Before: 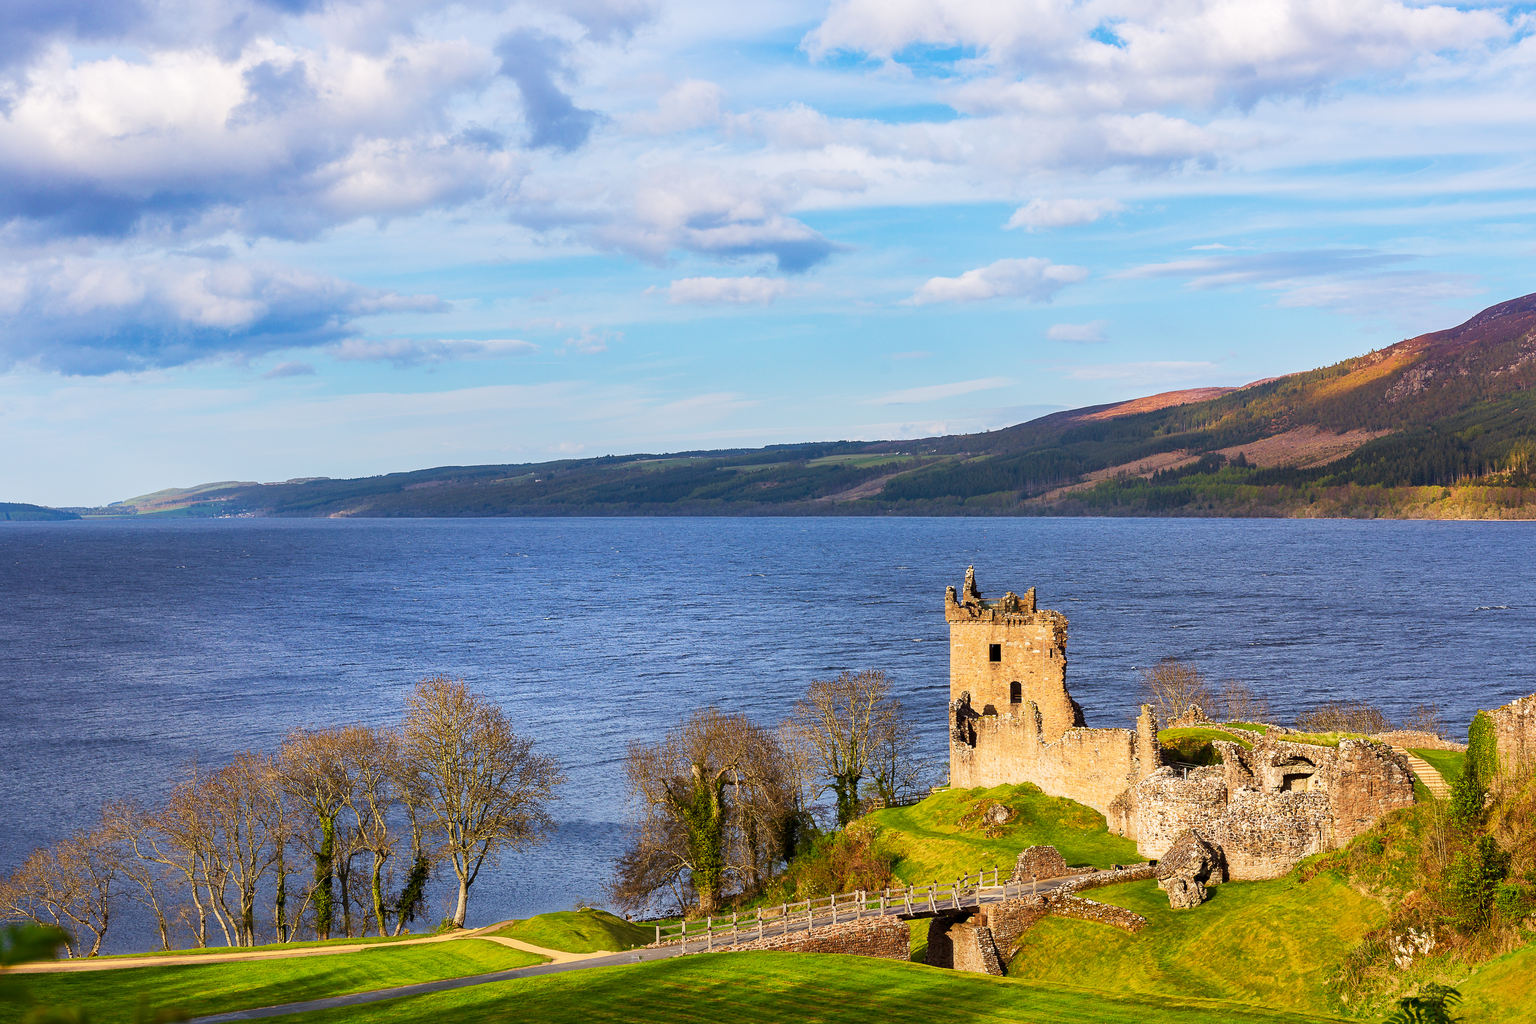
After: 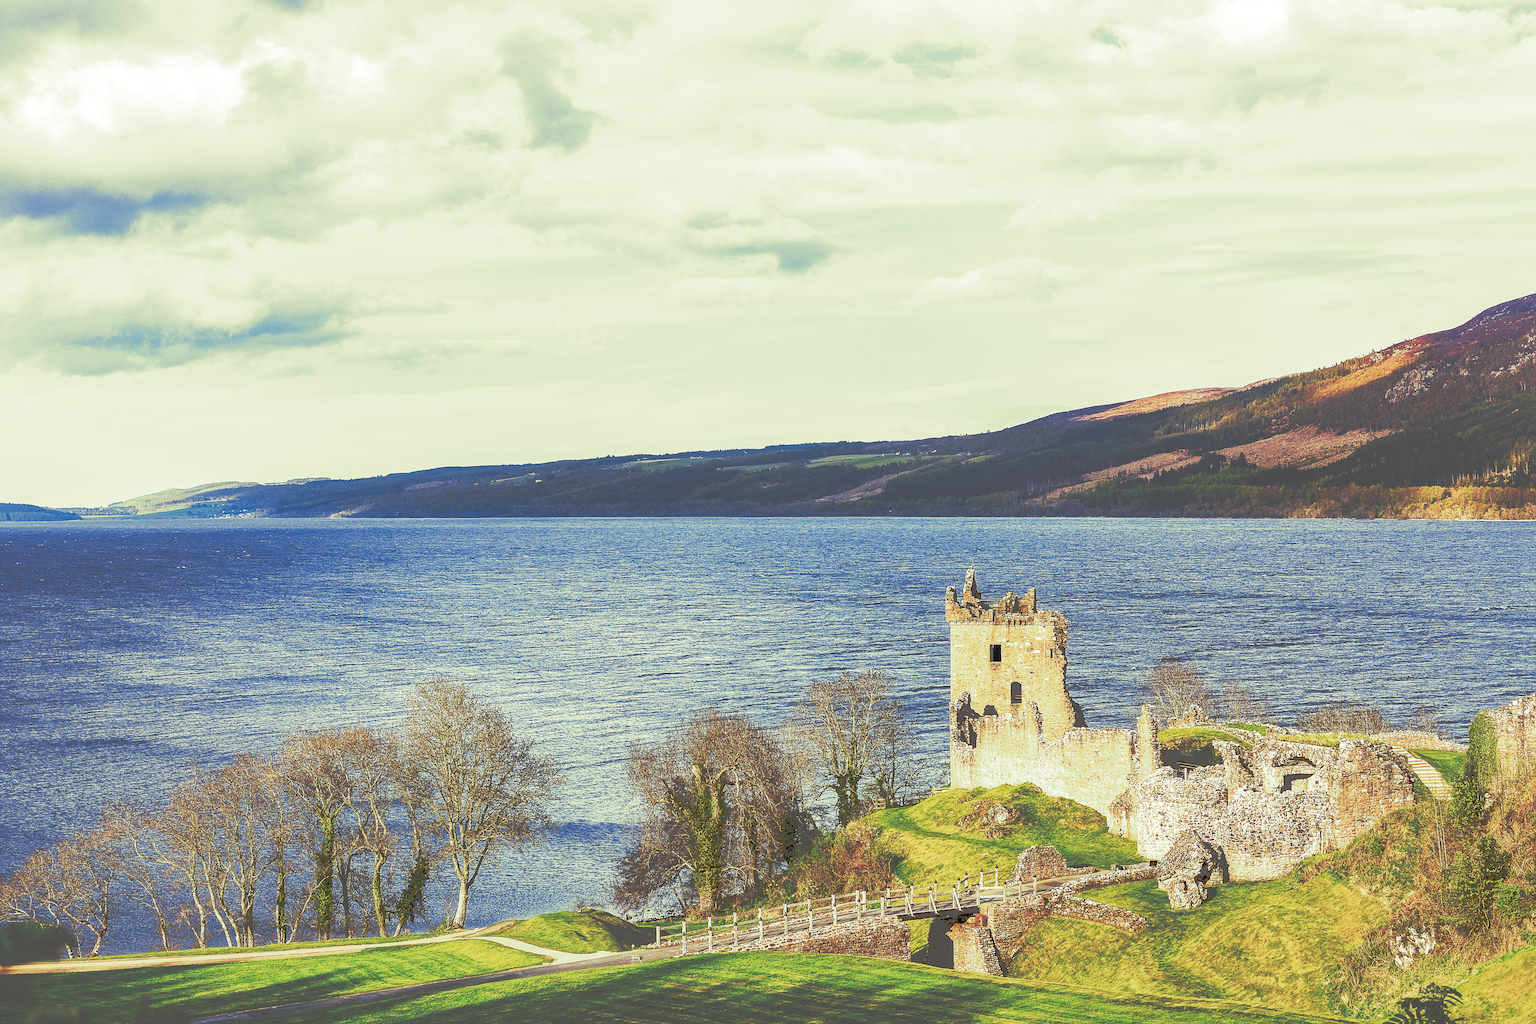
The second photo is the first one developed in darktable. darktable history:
local contrast: on, module defaults
tone curve: curves: ch0 [(0, 0) (0.003, 0.331) (0.011, 0.333) (0.025, 0.333) (0.044, 0.334) (0.069, 0.335) (0.1, 0.338) (0.136, 0.342) (0.177, 0.347) (0.224, 0.352) (0.277, 0.359) (0.335, 0.39) (0.399, 0.434) (0.468, 0.509) (0.543, 0.615) (0.623, 0.731) (0.709, 0.814) (0.801, 0.88) (0.898, 0.921) (1, 1)], preserve colors none
split-toning: shadows › hue 290.82°, shadows › saturation 0.34, highlights › saturation 0.38, balance 0, compress 50%
sharpen: on, module defaults
